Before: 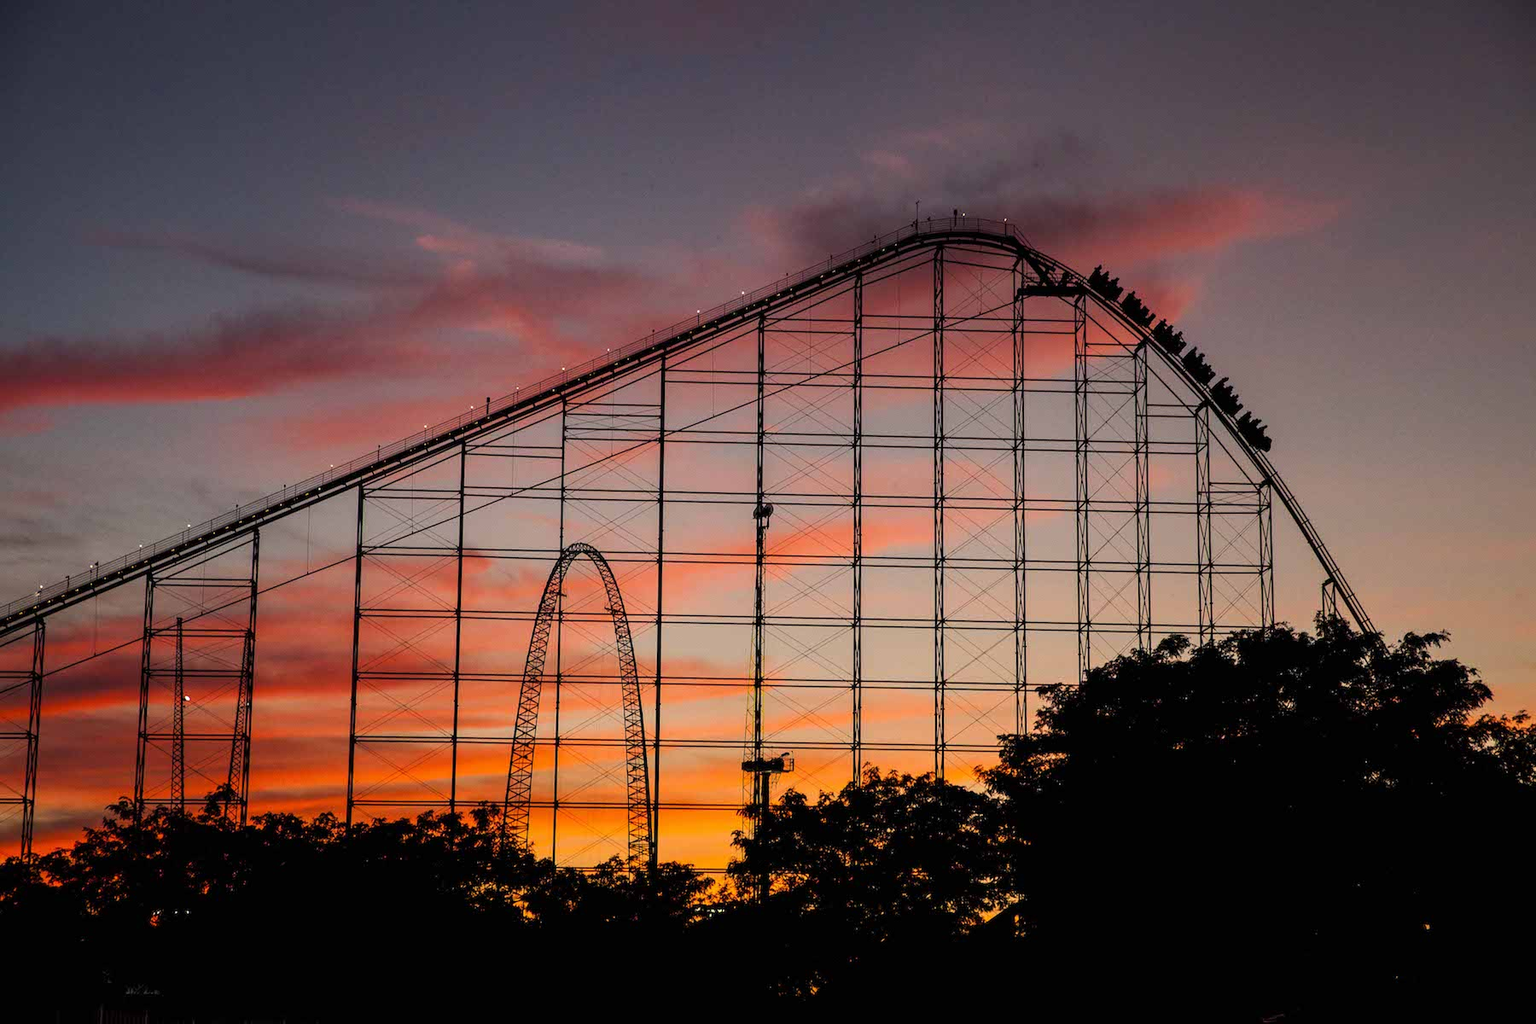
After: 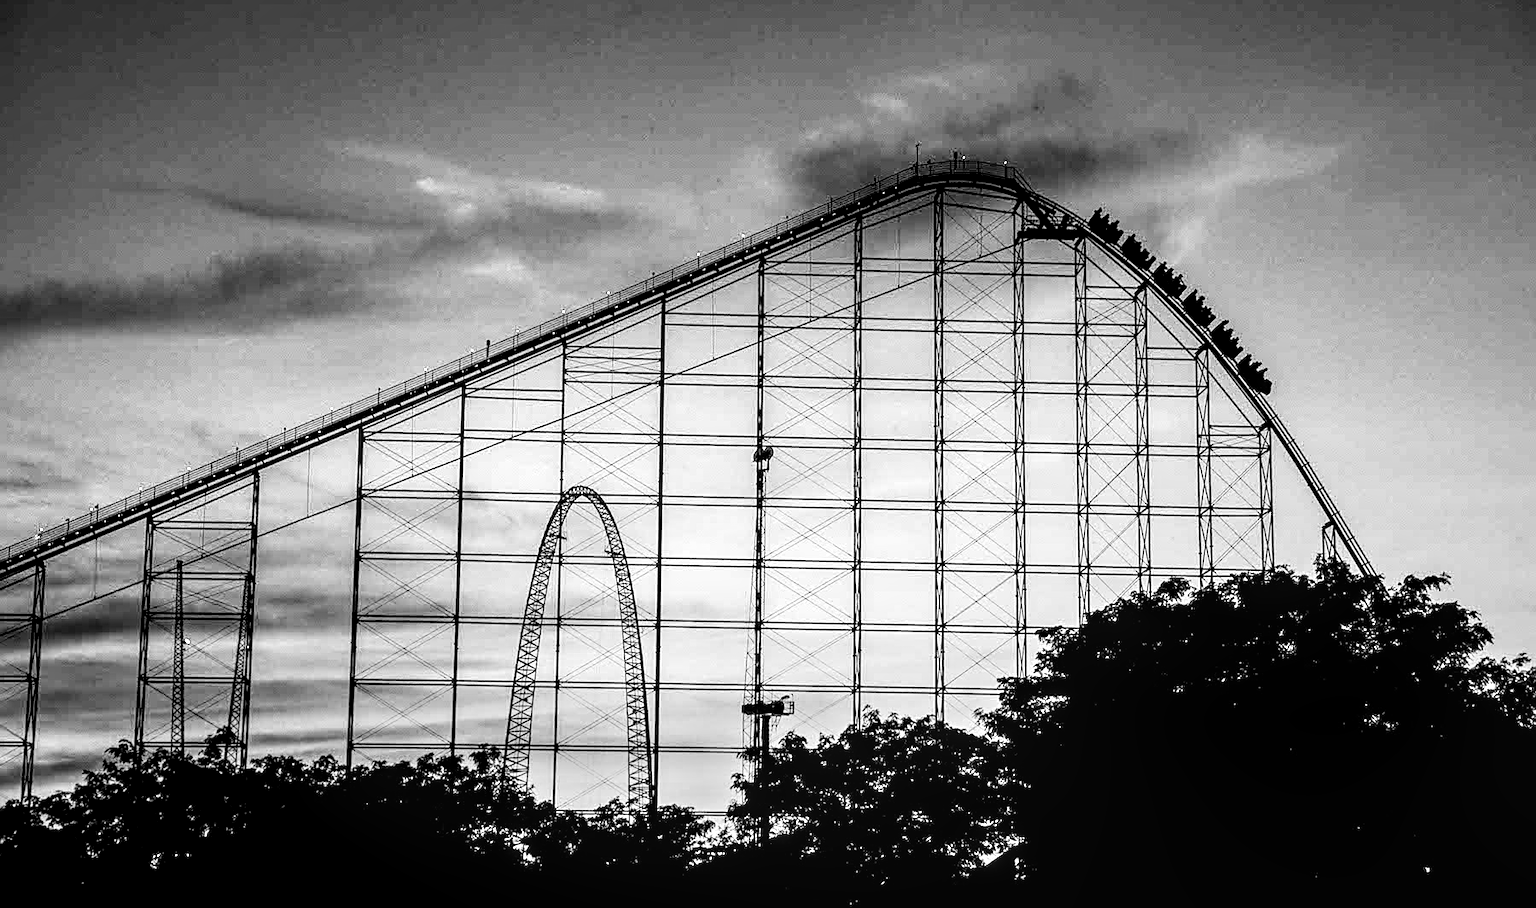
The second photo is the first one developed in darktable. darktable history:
exposure: exposure 0.999 EV, compensate highlight preservation false
color calibration: output R [1.063, -0.012, -0.003, 0], output B [-0.079, 0.047, 1, 0], illuminant custom, x 0.389, y 0.387, temperature 3838.64 K
crop and rotate: top 5.609%, bottom 5.609%
monochrome: a 14.95, b -89.96
sharpen: on, module defaults
contrast brightness saturation: contrast 0.22
local contrast: highlights 65%, shadows 54%, detail 169%, midtone range 0.514
color correction: highlights a* 14.46, highlights b* 5.85, shadows a* -5.53, shadows b* -15.24, saturation 0.85
